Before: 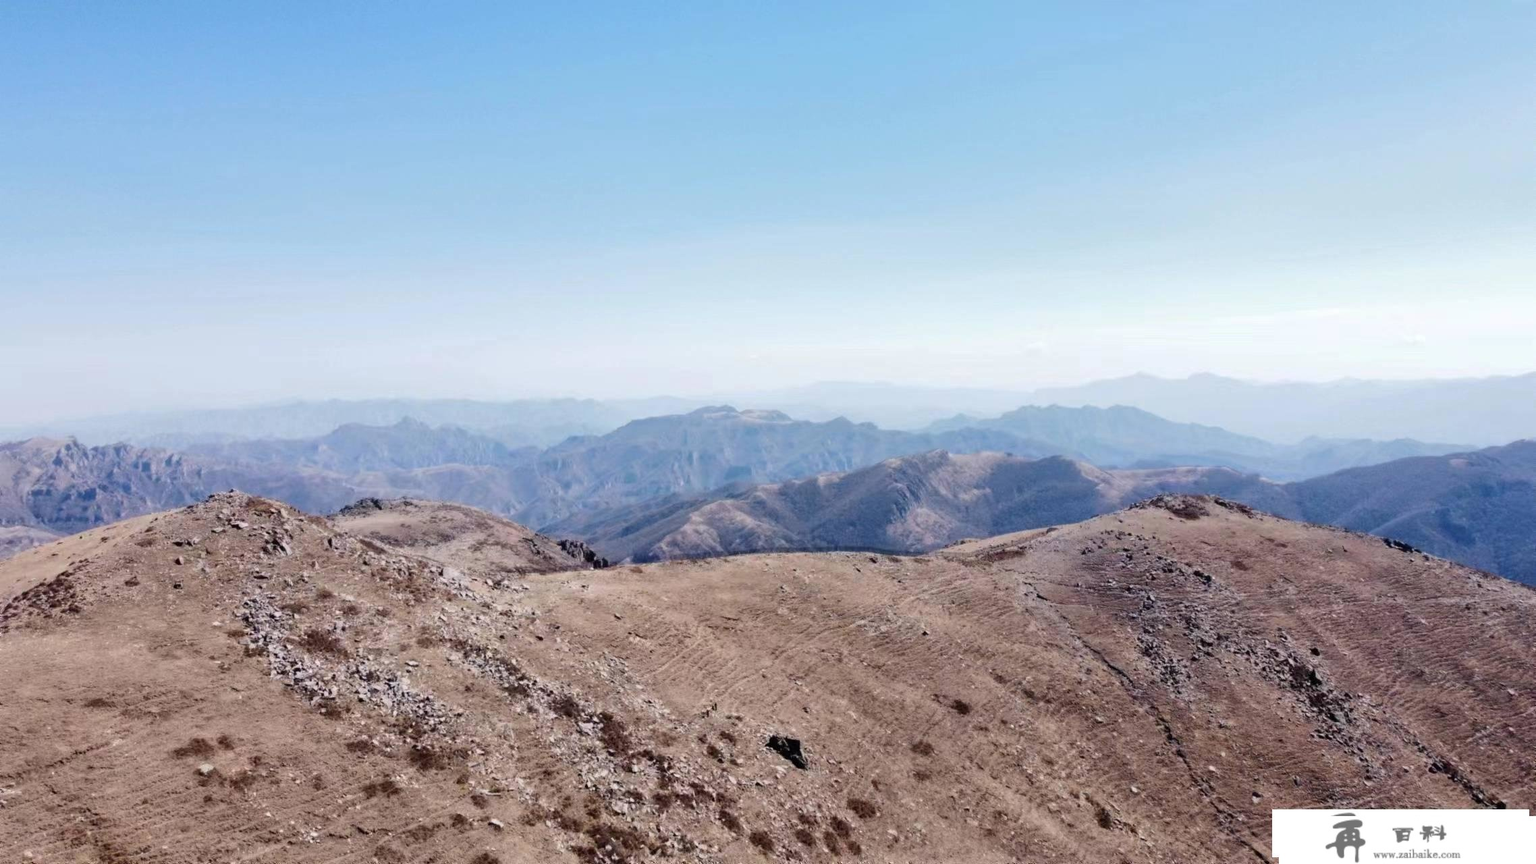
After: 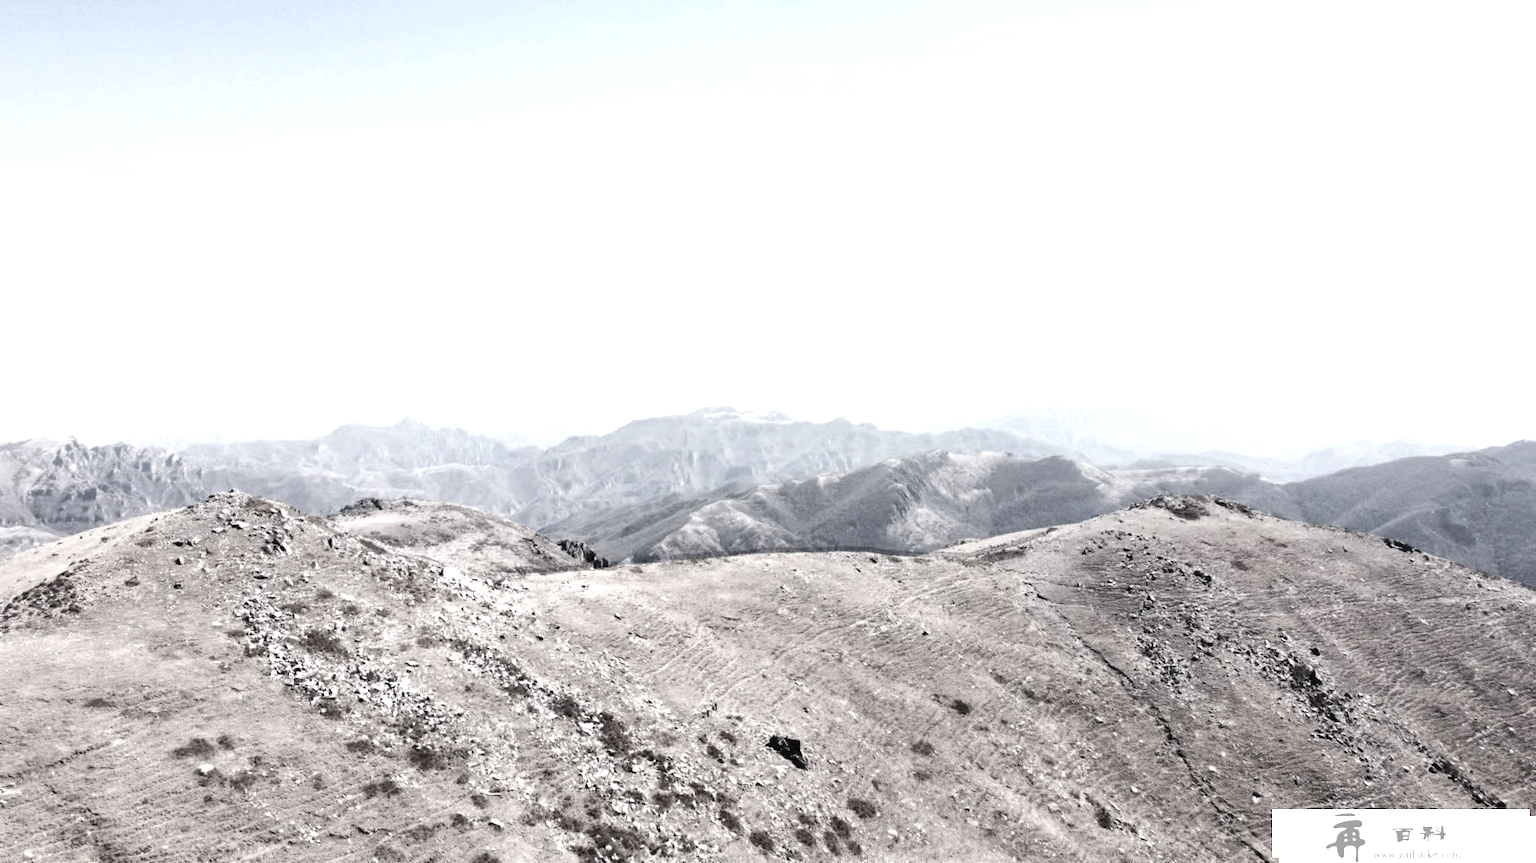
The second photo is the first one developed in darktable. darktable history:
exposure: black level correction 0, exposure 1.1 EV, compensate exposure bias true, compensate highlight preservation false
color correction: saturation 0.2
